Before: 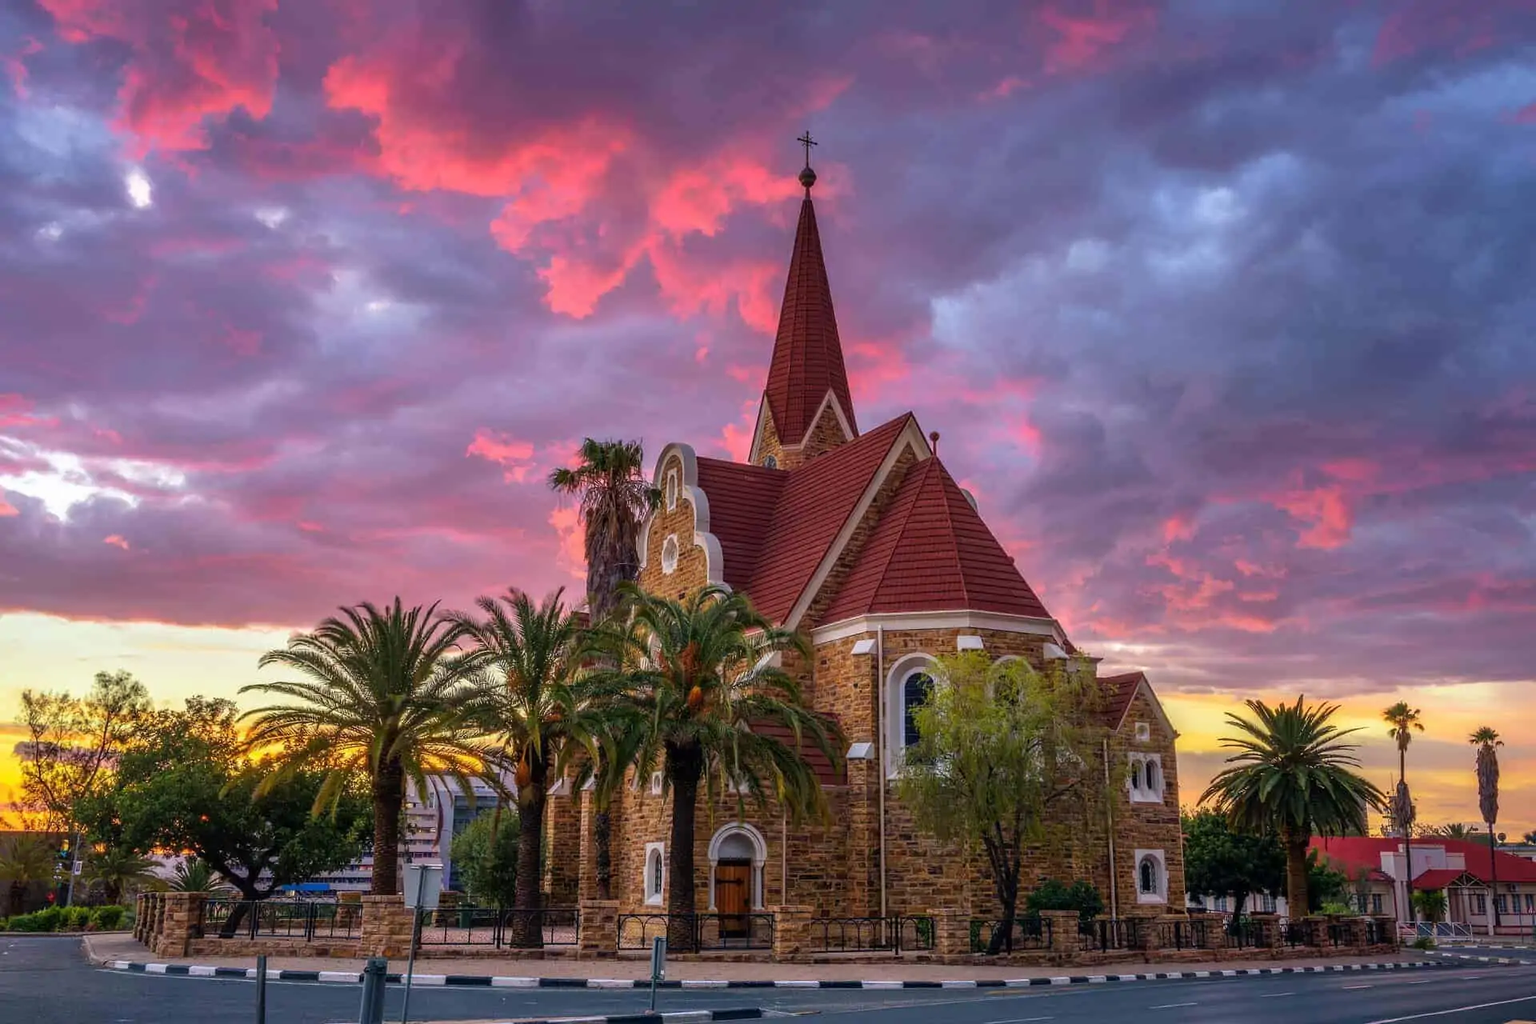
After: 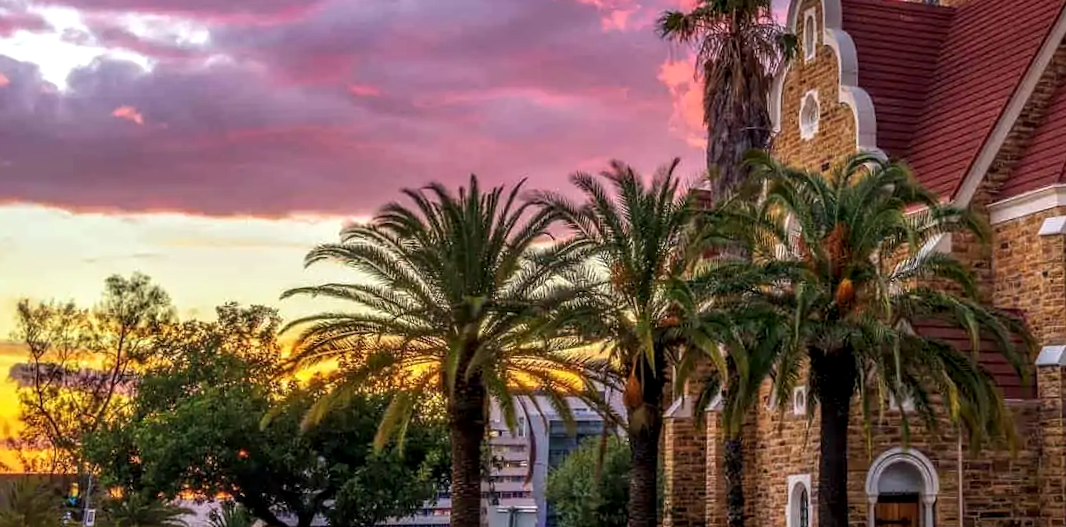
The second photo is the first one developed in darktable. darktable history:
local contrast: detail 130%
rotate and perspective: rotation -1.32°, lens shift (horizontal) -0.031, crop left 0.015, crop right 0.985, crop top 0.047, crop bottom 0.982
crop: top 44.483%, right 43.593%, bottom 12.892%
